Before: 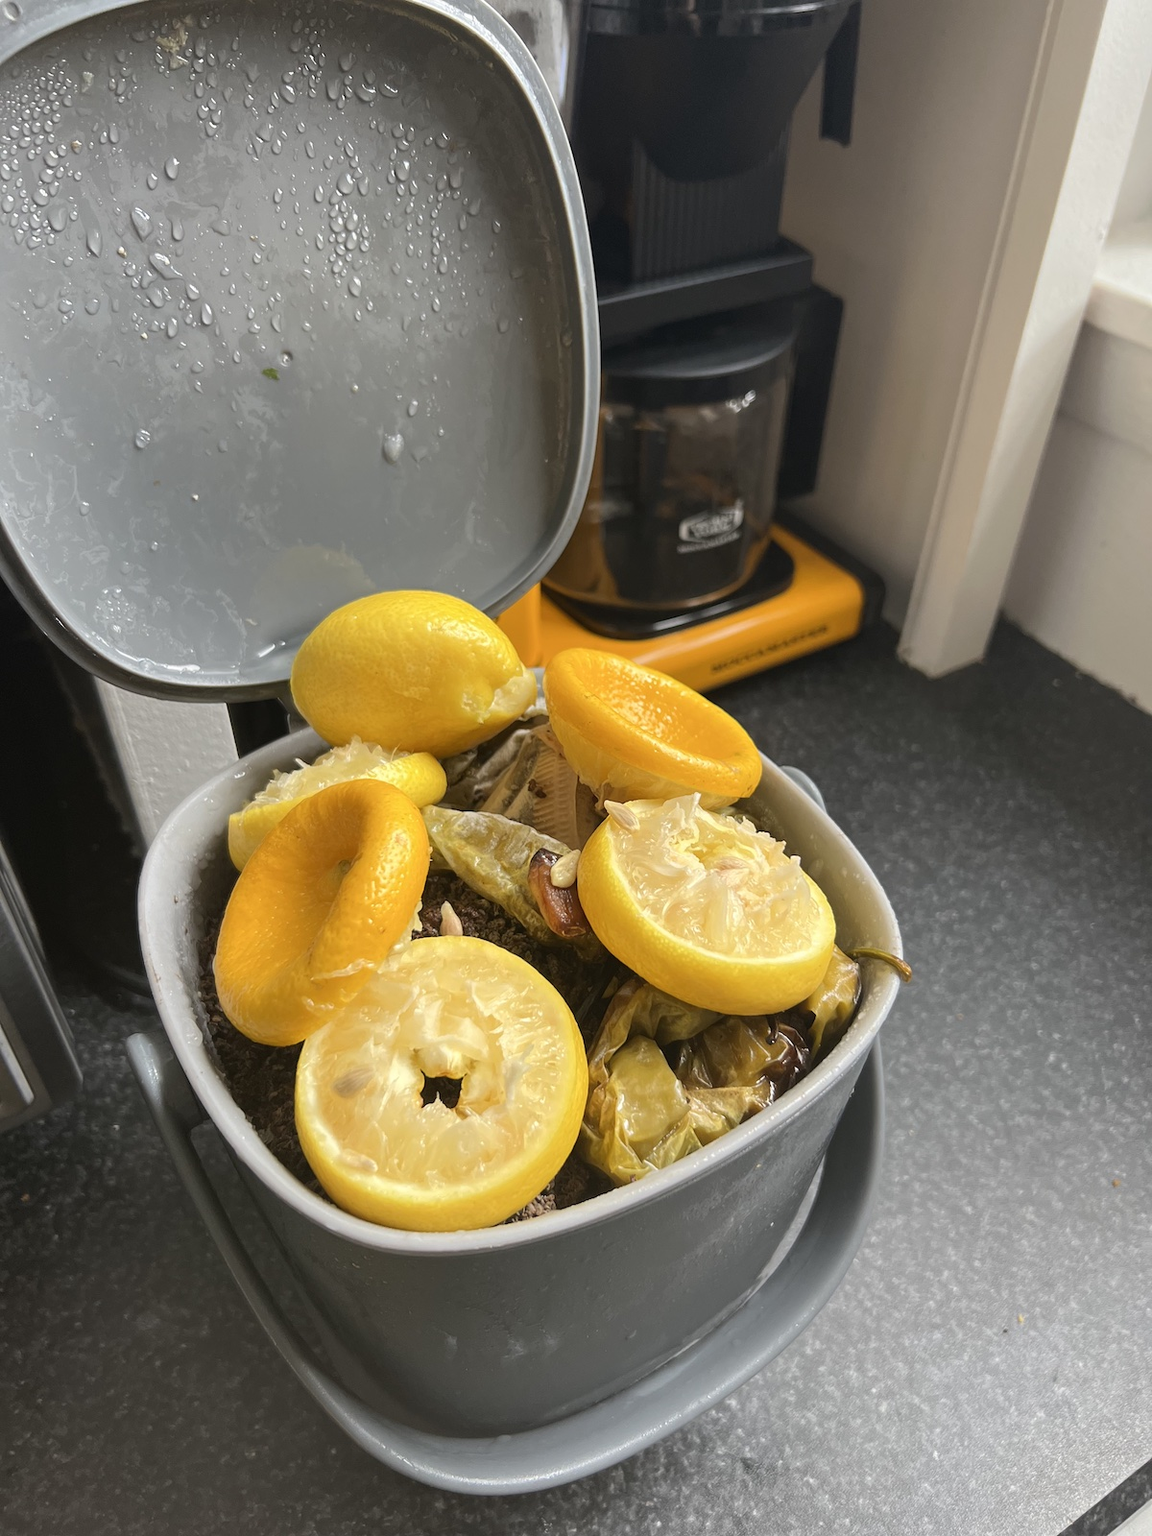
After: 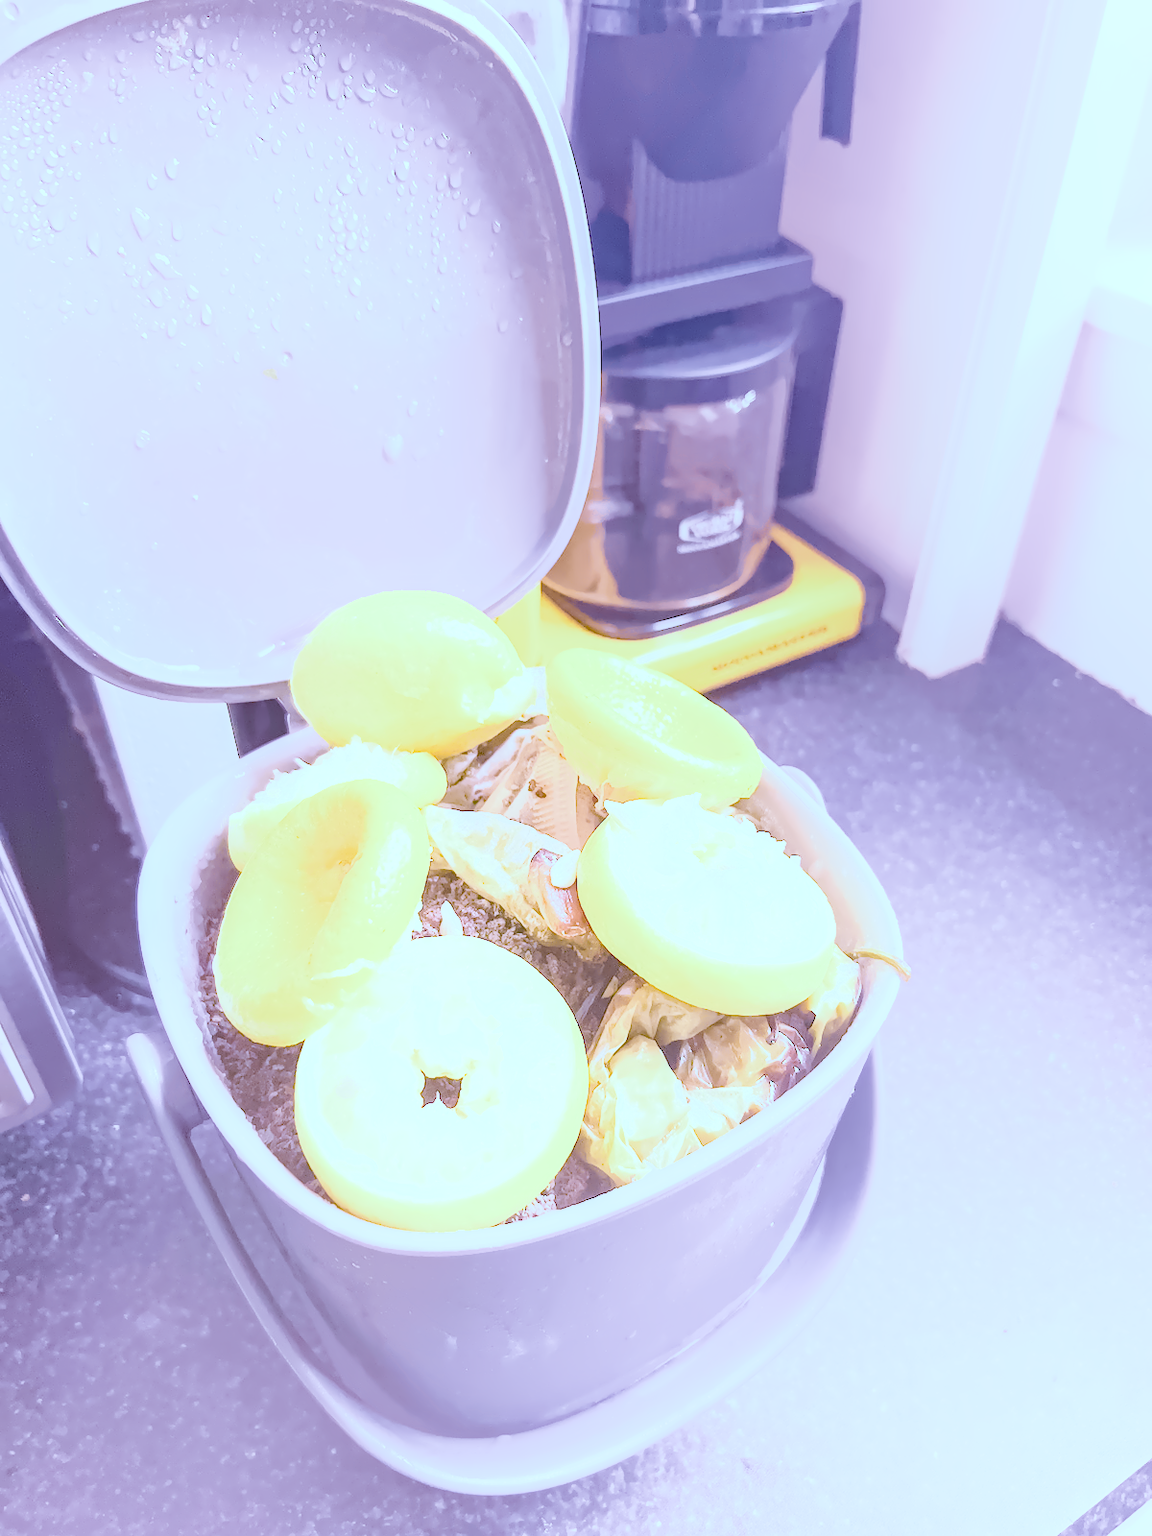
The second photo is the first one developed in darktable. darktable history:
local contrast: on, module defaults
color calibration: illuminant as shot in camera, x 0.358, y 0.373, temperature 4628.91 K
color balance: mode lift, gamma, gain (sRGB), lift [0.997, 0.979, 1.021, 1.011], gamma [1, 1.084, 0.916, 0.998], gain [1, 0.87, 1.13, 1.101], contrast 4.55%, contrast fulcrum 38.24%, output saturation 104.09%
color balance rgb: shadows lift › luminance -7.7%, shadows lift › chroma 2.13%, shadows lift › hue 200.79°, power › luminance -7.77%, power › chroma 2.27%, power › hue 220.69°, highlights gain › luminance 15.15%, highlights gain › chroma 4%, highlights gain › hue 209.35°, global offset › luminance -0.21%, global offset › chroma 0.27%, perceptual saturation grading › global saturation 24.42%, perceptual saturation grading › highlights -24.42%, perceptual saturation grading › mid-tones 24.42%, perceptual saturation grading › shadows 40%, perceptual brilliance grading › global brilliance -5%, perceptual brilliance grading › highlights 24.42%, perceptual brilliance grading › mid-tones 7%, perceptual brilliance grading › shadows -5%
denoise (profiled): preserve shadows 1.52, scattering 0.002, a [-1, 0, 0], compensate highlight preservation false
exposure: black level correction 0, exposure 0.7 EV, compensate exposure bias true, compensate highlight preservation false
filmic rgb: black relative exposure -7.15 EV, white relative exposure 5.36 EV, hardness 3.02
haze removal: compatibility mode true, adaptive false
highlight reconstruction: method reconstruct in LCh
hot pixels: on, module defaults
lens correction: scale 1, crop 1, focal 16, aperture 5.6, distance 1000, camera "Canon EOS RP", lens "Canon RF 16mm F2.8 STM"
shadows and highlights: shadows 0, highlights 40
white balance: red 2.229, blue 1.46
tone equalizer: -8 EV 0.25 EV, -7 EV 0.417 EV, -6 EV 0.417 EV, -5 EV 0.25 EV, -3 EV -0.25 EV, -2 EV -0.417 EV, -1 EV -0.417 EV, +0 EV -0.25 EV, edges refinement/feathering 500, mask exposure compensation -1.57 EV, preserve details guided filter
velvia: on, module defaults
